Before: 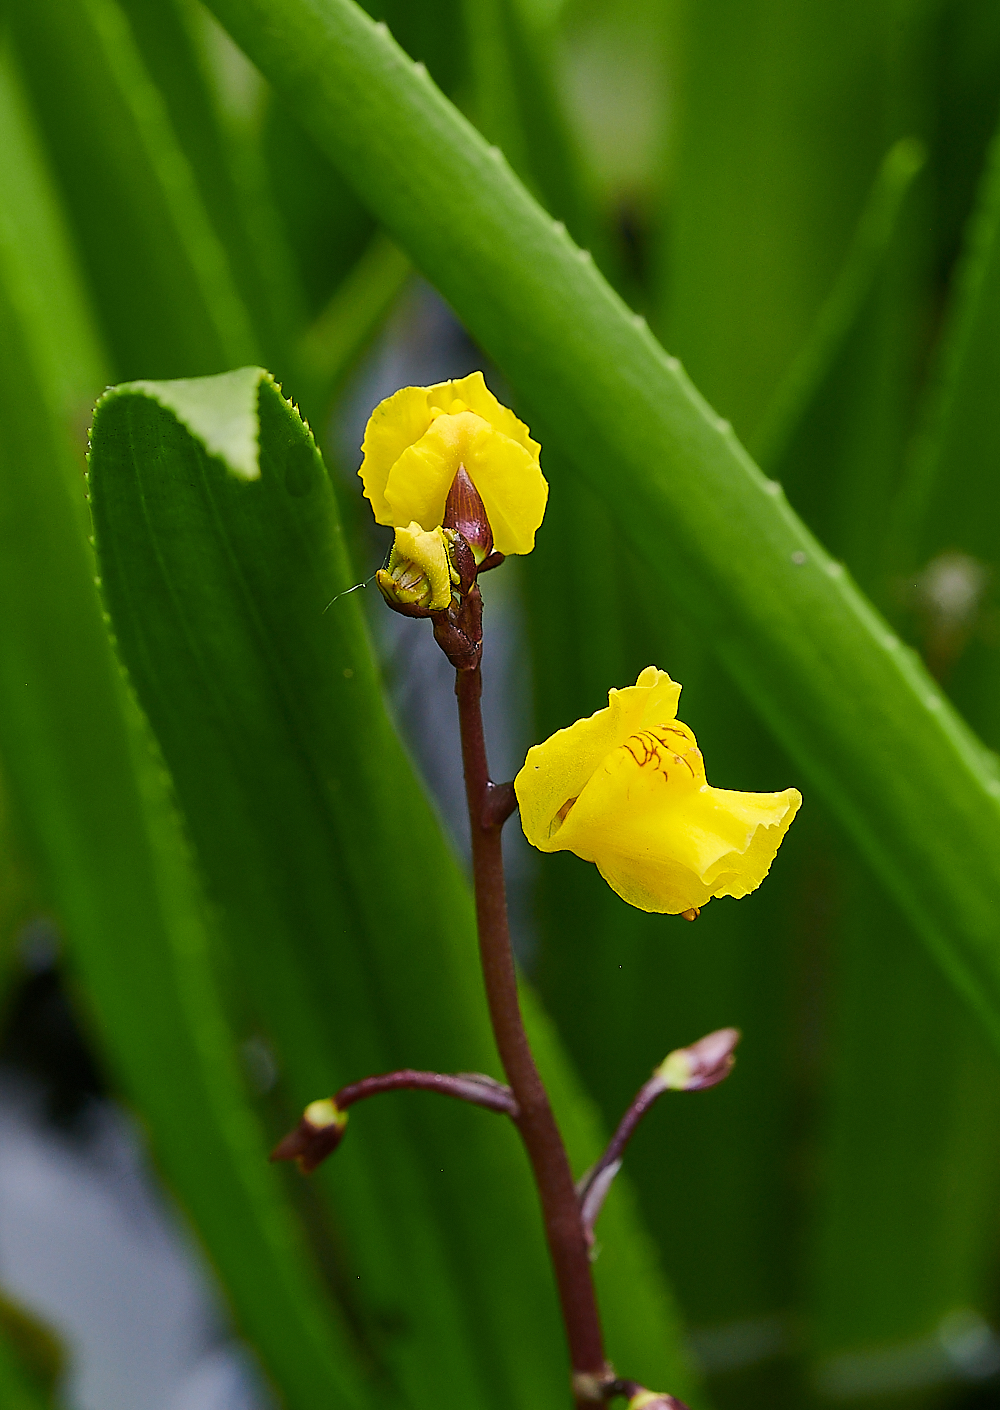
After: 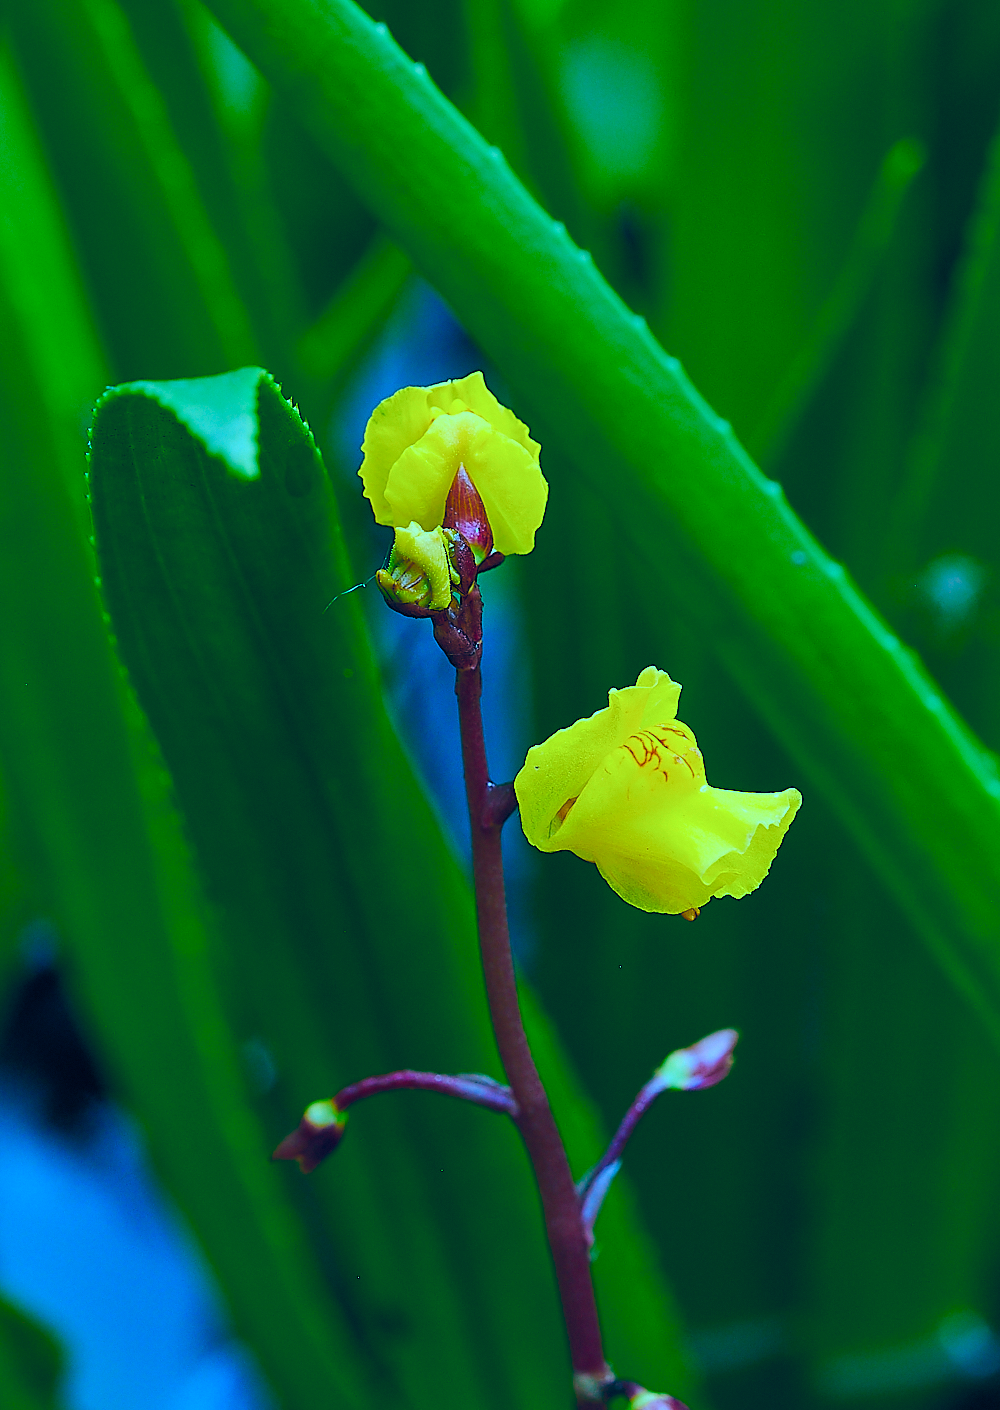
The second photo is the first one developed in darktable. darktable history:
color balance rgb: global offset › luminance 0.388%, global offset › chroma 0.213%, global offset › hue 254.43°, linear chroma grading › global chroma 15.208%, perceptual saturation grading › global saturation 27.953%, perceptual saturation grading › highlights -25.789%, perceptual saturation grading › mid-tones 25.09%, perceptual saturation grading › shadows 49.33%, global vibrance 20%
color correction: highlights b* 0.064
color calibration: illuminant custom, x 0.433, y 0.395, temperature 3089.62 K
